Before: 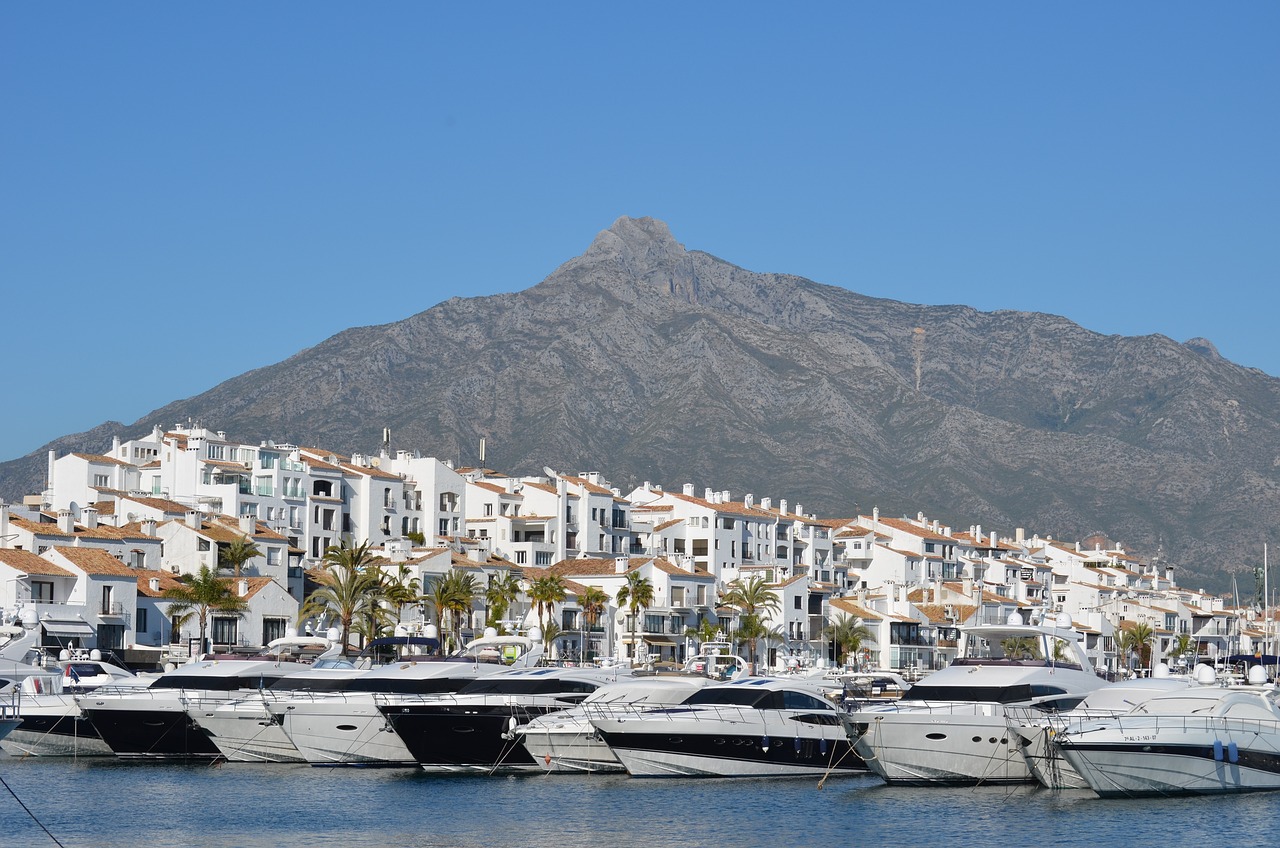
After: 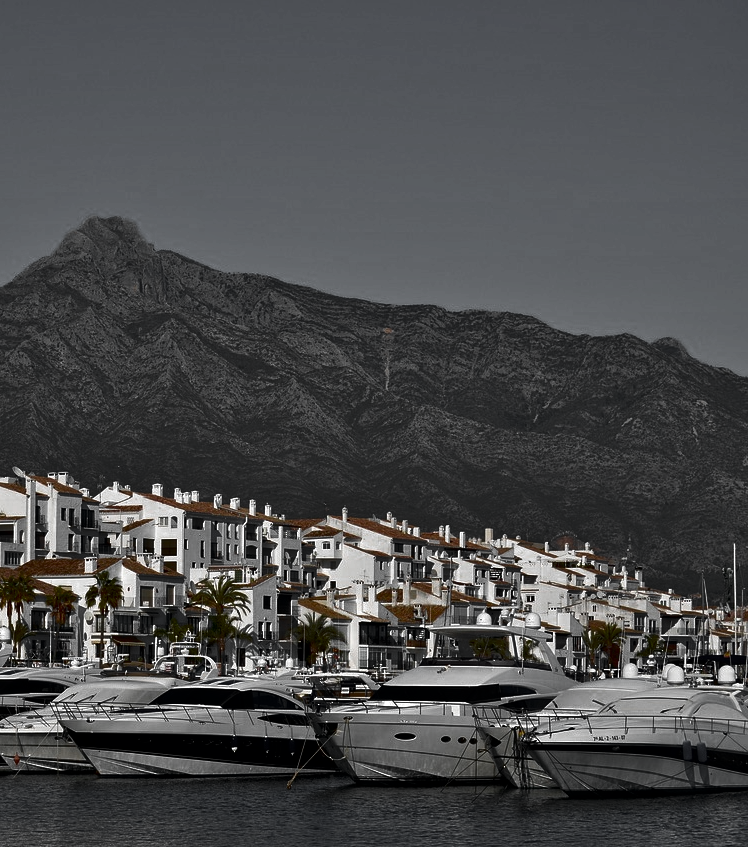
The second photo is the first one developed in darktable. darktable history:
color zones: curves: ch0 [(0, 0.613) (0.01, 0.613) (0.245, 0.448) (0.498, 0.529) (0.642, 0.665) (0.879, 0.777) (0.99, 0.613)]; ch1 [(0, 0.035) (0.121, 0.189) (0.259, 0.197) (0.415, 0.061) (0.589, 0.022) (0.732, 0.022) (0.857, 0.026) (0.991, 0.053)]
tone equalizer: -8 EV 0.019 EV, -7 EV -0.009 EV, -6 EV 0.026 EV, -5 EV 0.045 EV, -4 EV 0.264 EV, -3 EV 0.664 EV, -2 EV 0.581 EV, -1 EV 0.189 EV, +0 EV 0.018 EV
crop: left 41.556%
contrast brightness saturation: brightness -0.997, saturation 0.999
